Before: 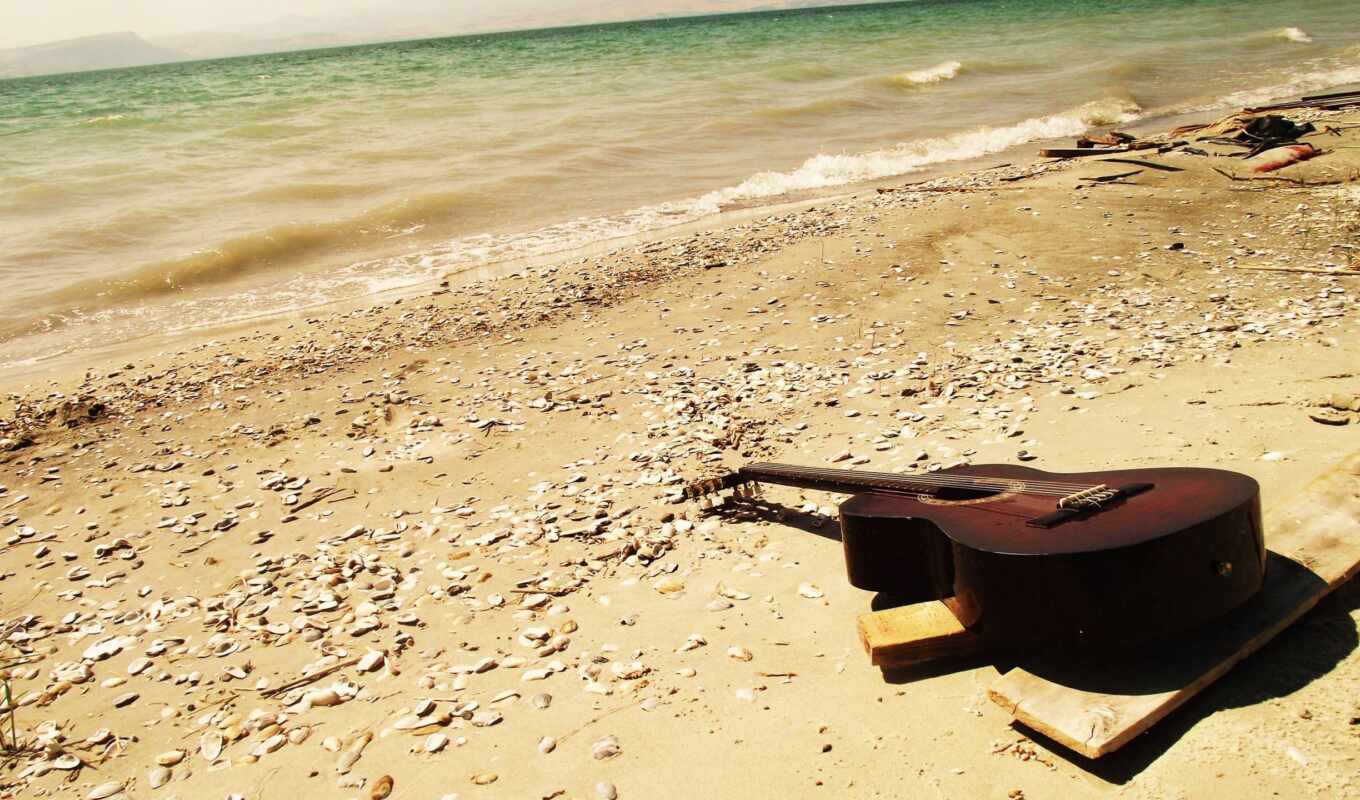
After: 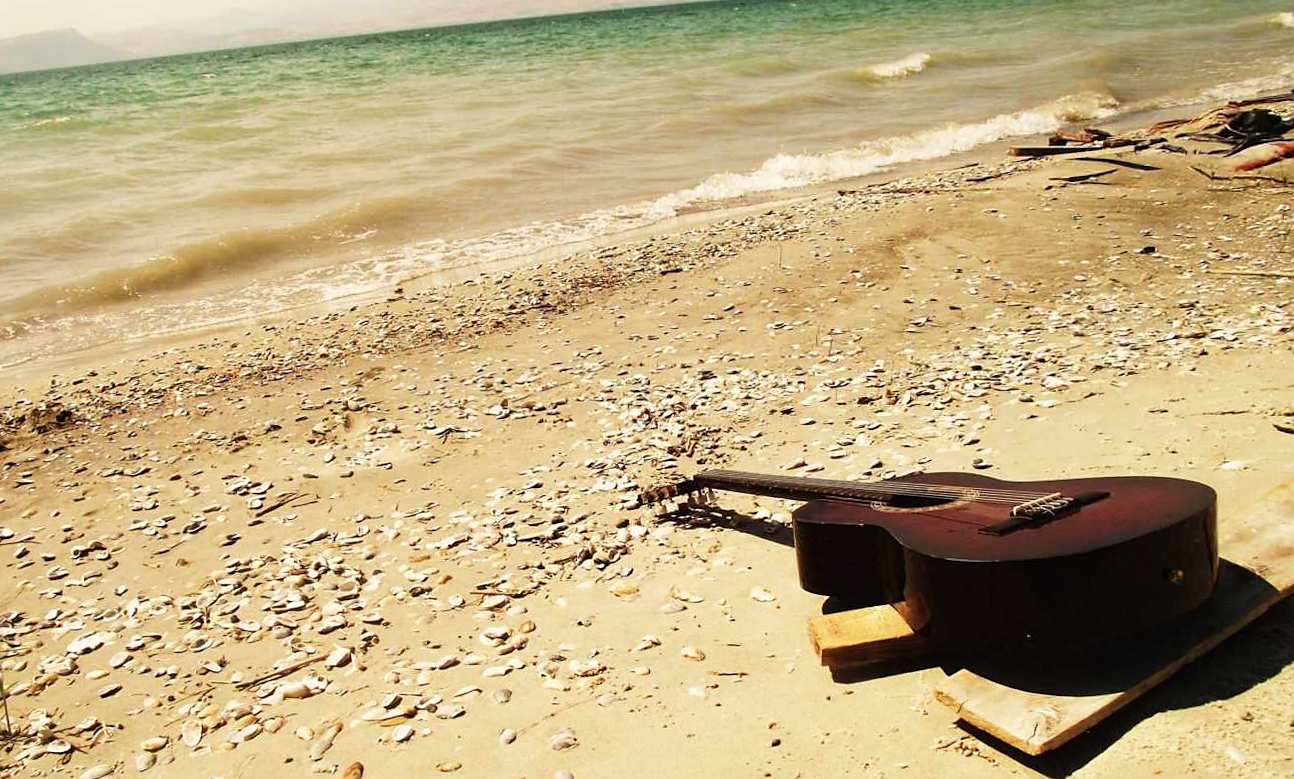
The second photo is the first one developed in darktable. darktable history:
rotate and perspective: rotation 0.074°, lens shift (vertical) 0.096, lens shift (horizontal) -0.041, crop left 0.043, crop right 0.952, crop top 0.024, crop bottom 0.979
sharpen: radius 1.458, amount 0.398, threshold 1.271
